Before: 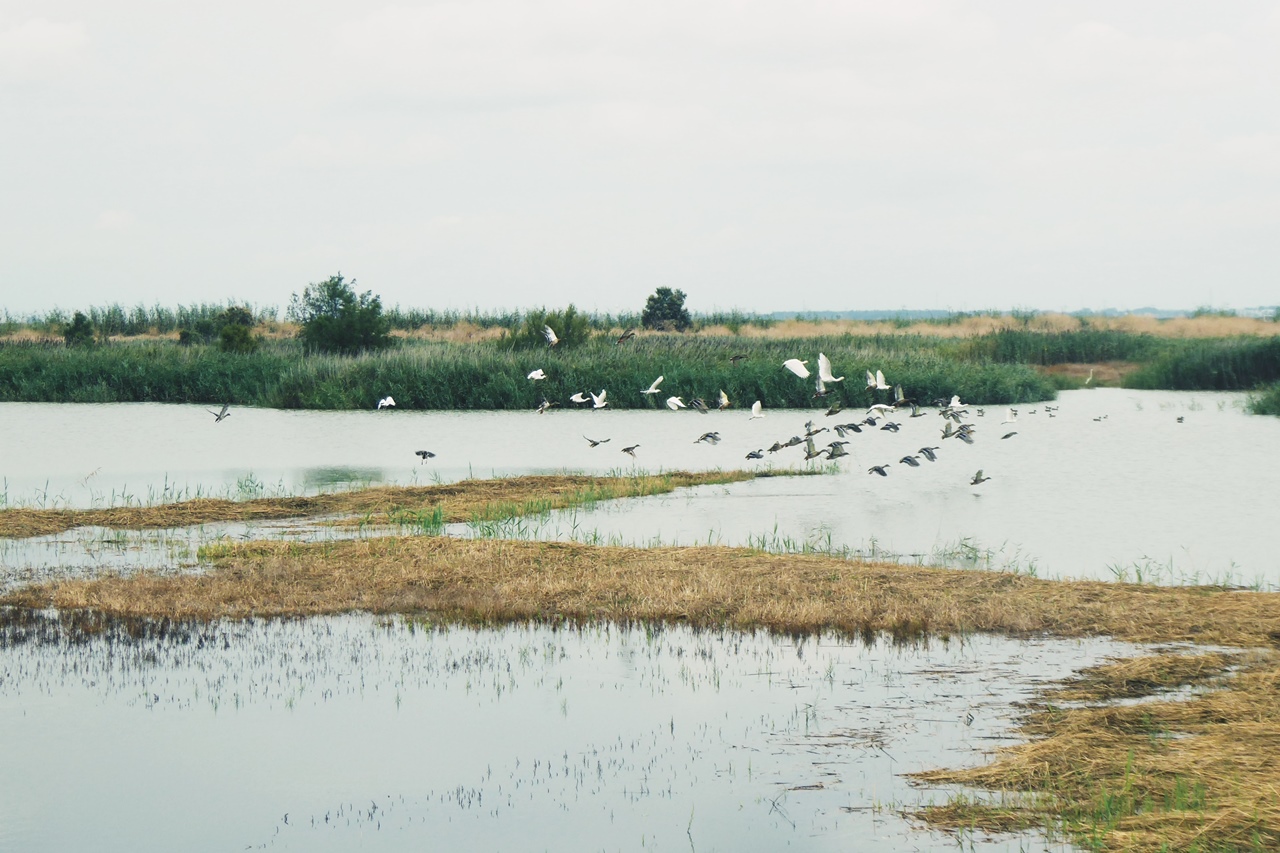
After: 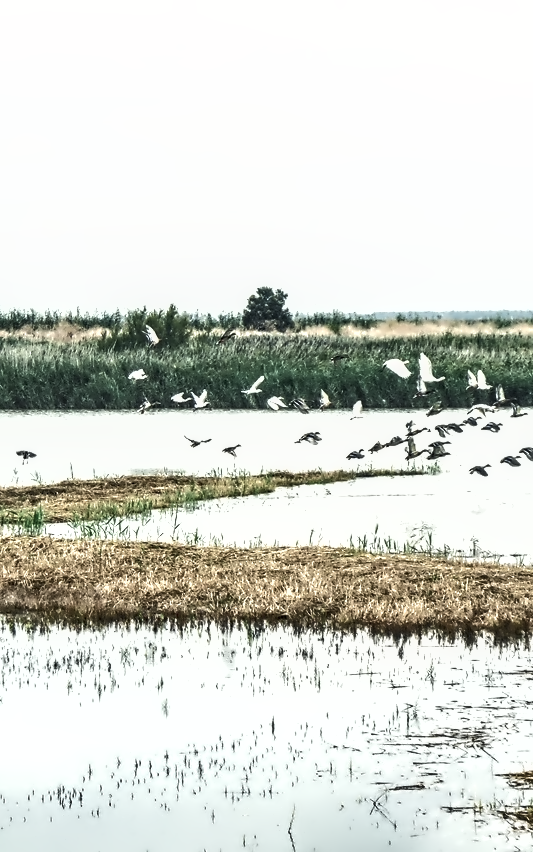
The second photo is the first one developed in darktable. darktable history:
color balance rgb: linear chroma grading › global chroma -16.06%, perceptual saturation grading › global saturation -32.85%, global vibrance -23.56%
shadows and highlights: low approximation 0.01, soften with gaussian
contrast equalizer: octaves 7, y [[0.5, 0.542, 0.583, 0.625, 0.667, 0.708], [0.5 ×6], [0.5 ×6], [0, 0.033, 0.067, 0.1, 0.133, 0.167], [0, 0.05, 0.1, 0.15, 0.2, 0.25]]
color balance: output saturation 120%
tone equalizer: on, module defaults
local contrast: on, module defaults
exposure: black level correction 0, exposure 0.7 EV, compensate highlight preservation false
crop: left 31.229%, right 27.105%
